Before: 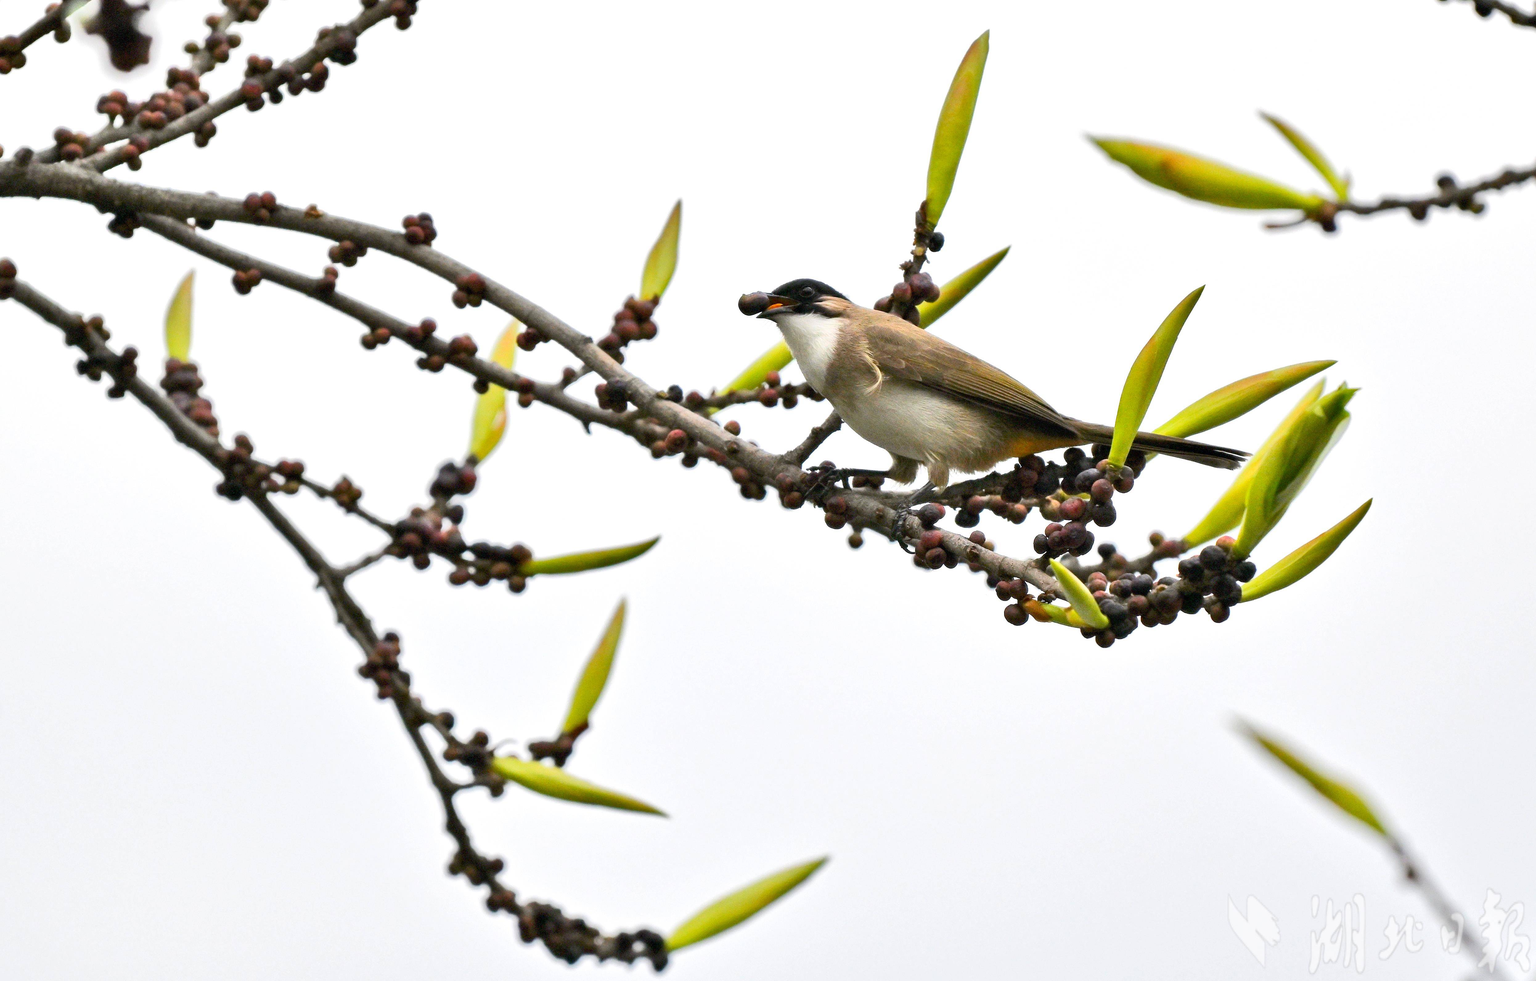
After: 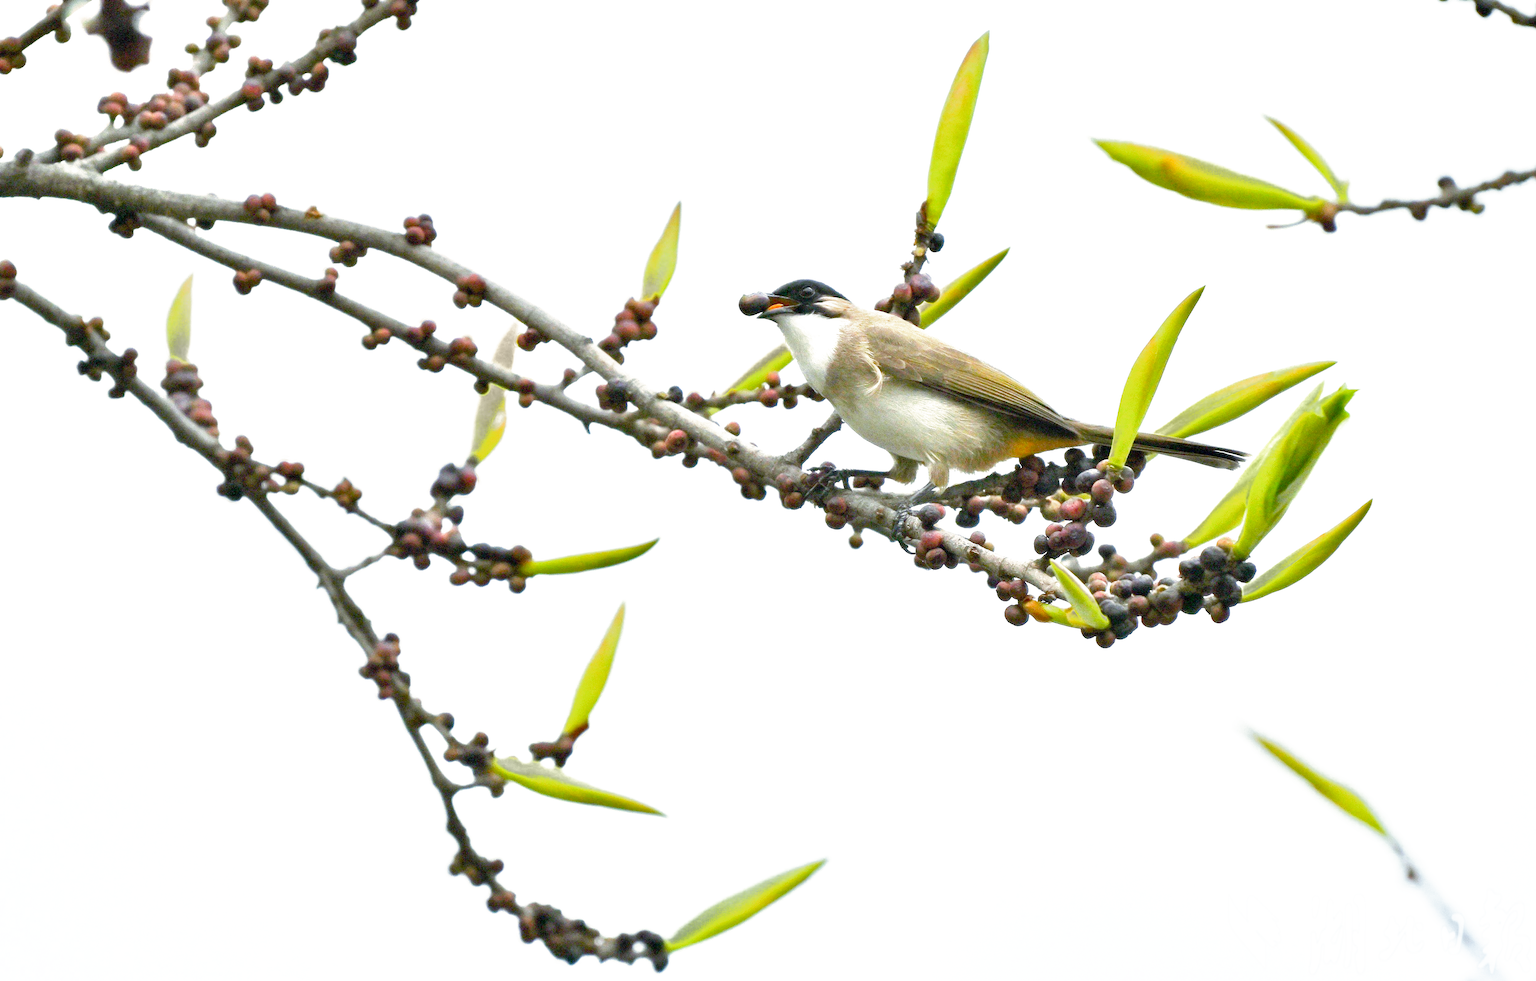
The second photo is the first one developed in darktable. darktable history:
white balance: red 0.925, blue 1.046
filmic rgb: black relative exposure -16 EV, threshold -0.33 EV, transition 3.19 EV, structure ↔ texture 100%, target black luminance 0%, hardness 7.57, latitude 72.96%, contrast 0.908, highlights saturation mix 10%, shadows ↔ highlights balance -0.38%, add noise in highlights 0, preserve chrominance no, color science v4 (2020), iterations of high-quality reconstruction 10, enable highlight reconstruction true
exposure: black level correction 0, exposure 1.45 EV, compensate exposure bias true, compensate highlight preservation false
